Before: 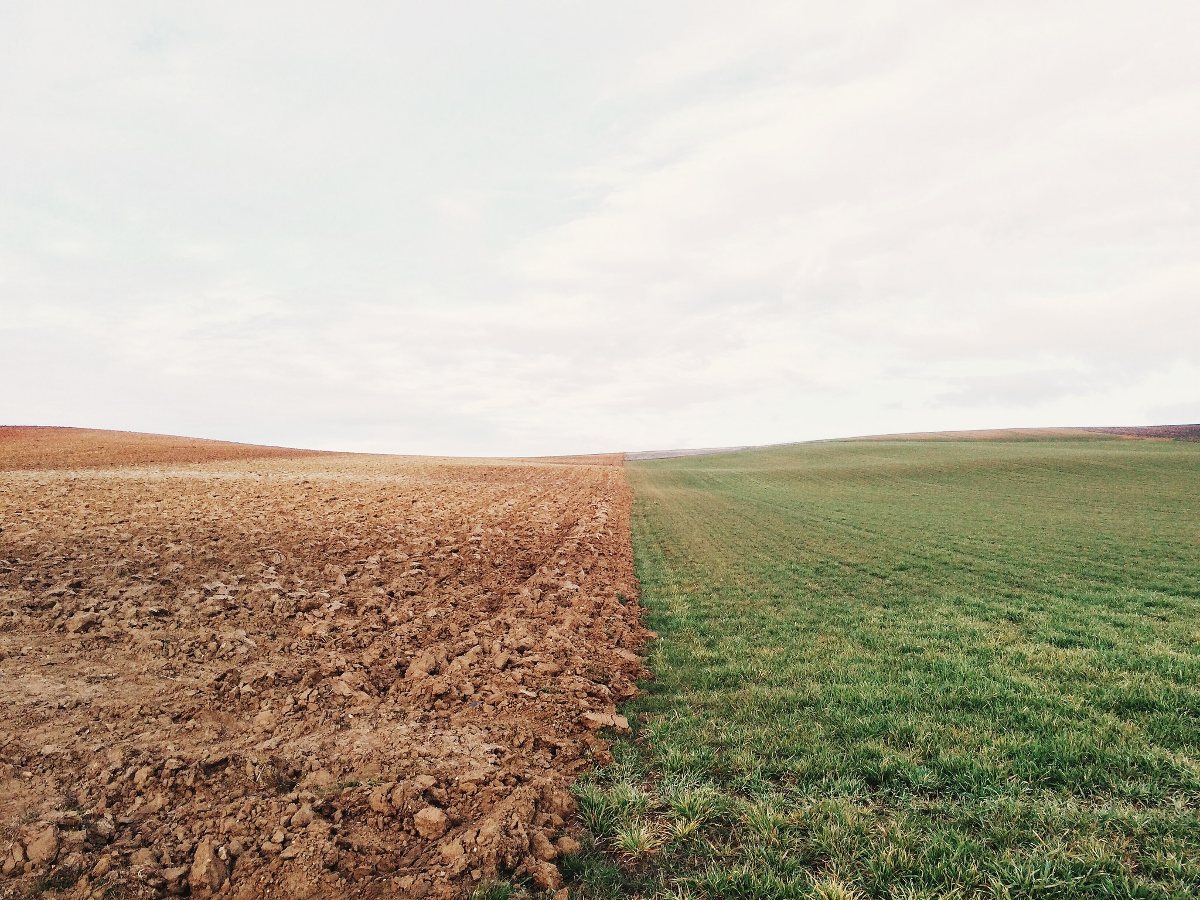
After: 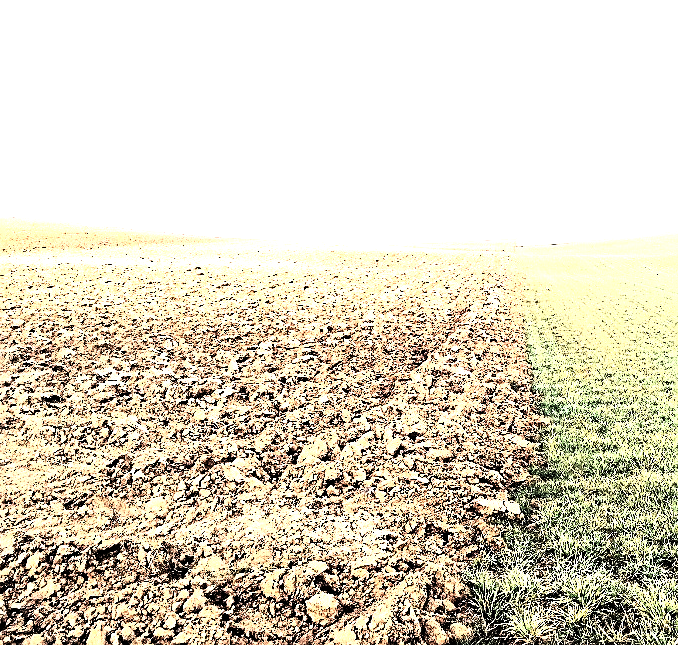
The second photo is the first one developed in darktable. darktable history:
base curve: curves: ch0 [(0, 0) (0.688, 0.865) (1, 1)], preserve colors none
exposure: black level correction 0, exposure 1.001 EV, compensate highlight preservation false
crop: left 9.042%, top 23.809%, right 34.447%, bottom 4.21%
levels: levels [0.101, 0.578, 0.953]
sharpen: on, module defaults
color zones: curves: ch0 [(0.25, 0.5) (0.463, 0.627) (0.484, 0.637) (0.75, 0.5)], mix 31.12%
tone curve: curves: ch0 [(0, 0) (0.003, 0.001) (0.011, 0.005) (0.025, 0.009) (0.044, 0.014) (0.069, 0.018) (0.1, 0.025) (0.136, 0.029) (0.177, 0.042) (0.224, 0.064) (0.277, 0.107) (0.335, 0.182) (0.399, 0.3) (0.468, 0.462) (0.543, 0.639) (0.623, 0.802) (0.709, 0.916) (0.801, 0.963) (0.898, 0.988) (1, 1)], color space Lab, independent channels, preserve colors none
